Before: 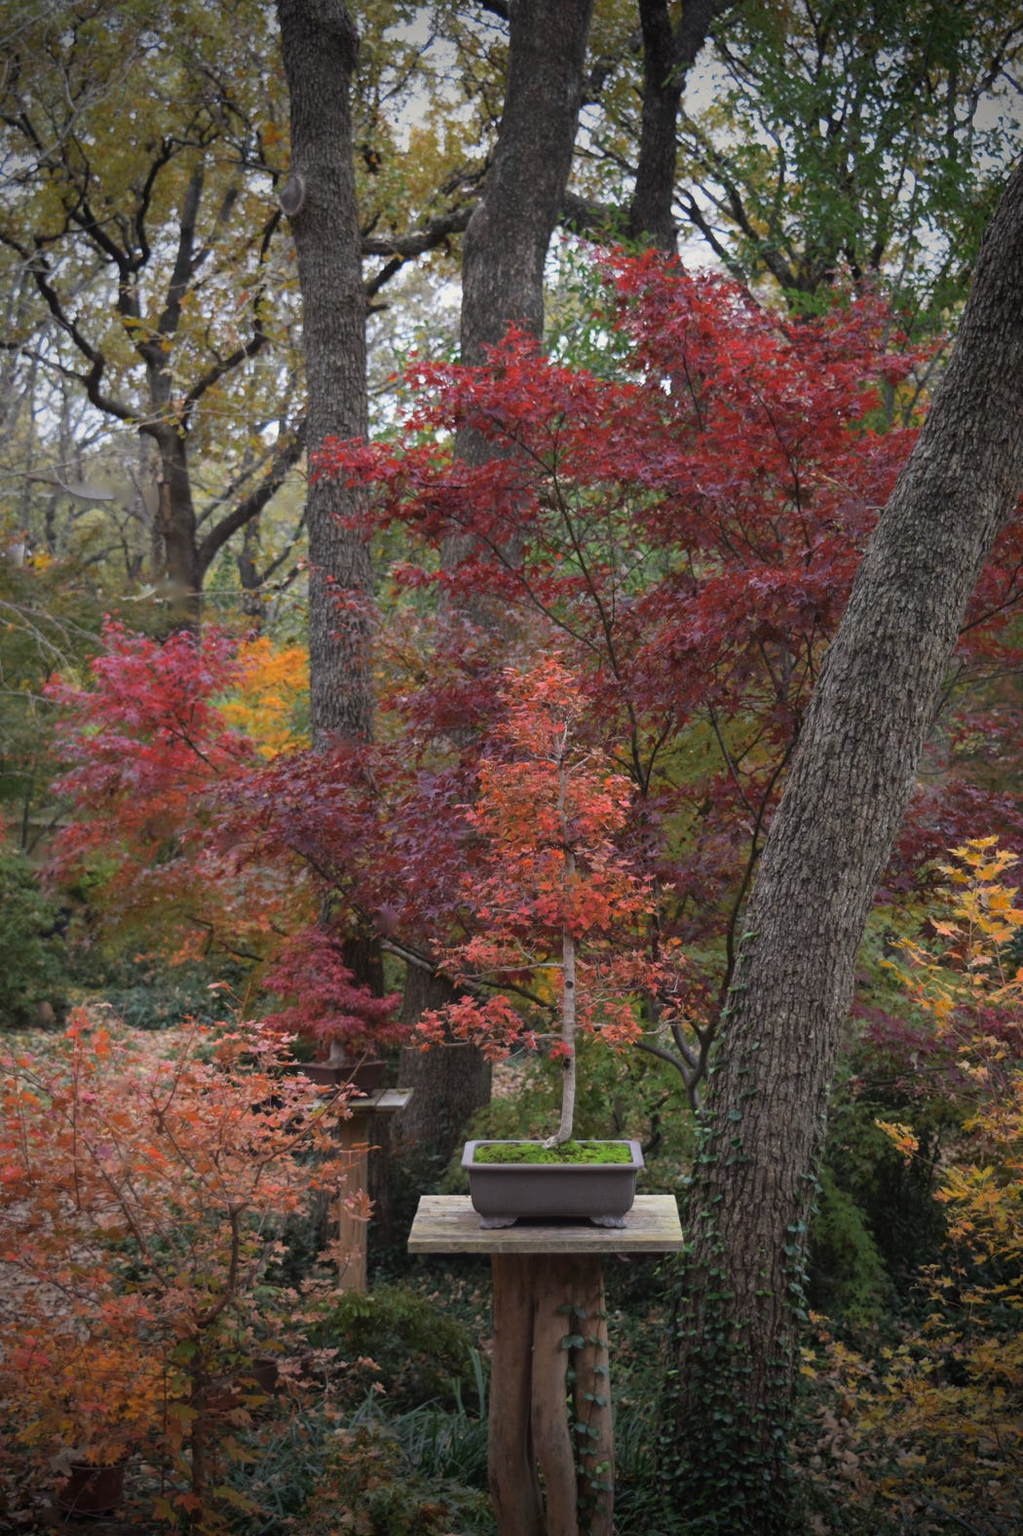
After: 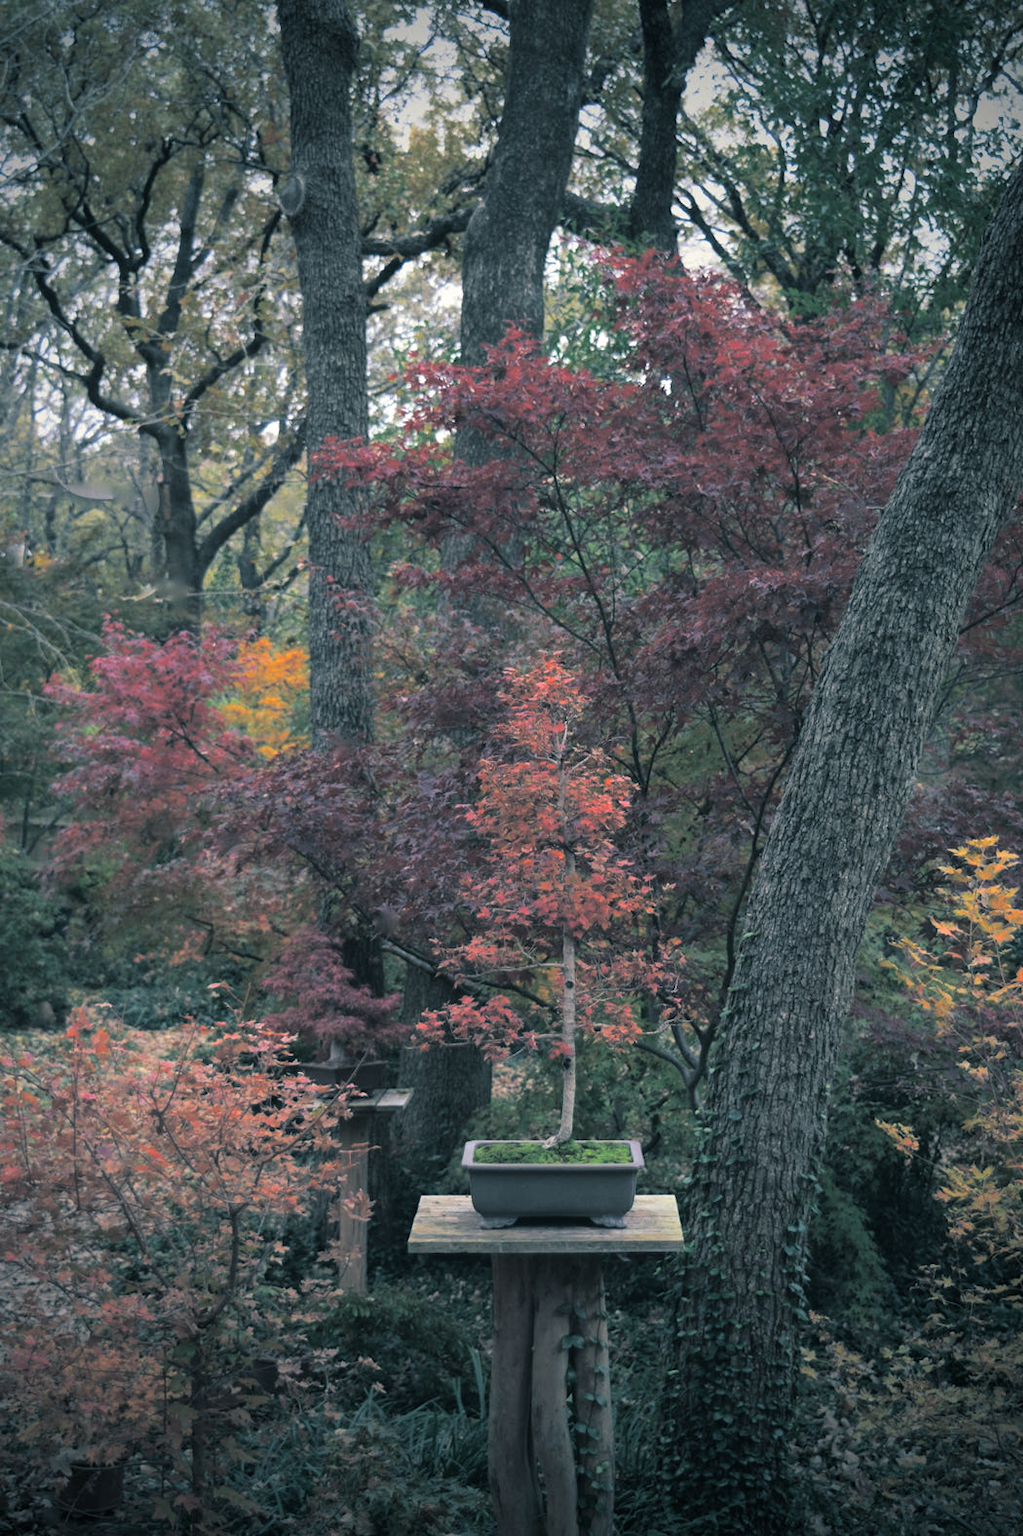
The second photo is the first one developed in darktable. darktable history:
exposure: exposure 0.207 EV, compensate highlight preservation false
split-toning: shadows › hue 205.2°, shadows › saturation 0.43, highlights › hue 54°, highlights › saturation 0.54
